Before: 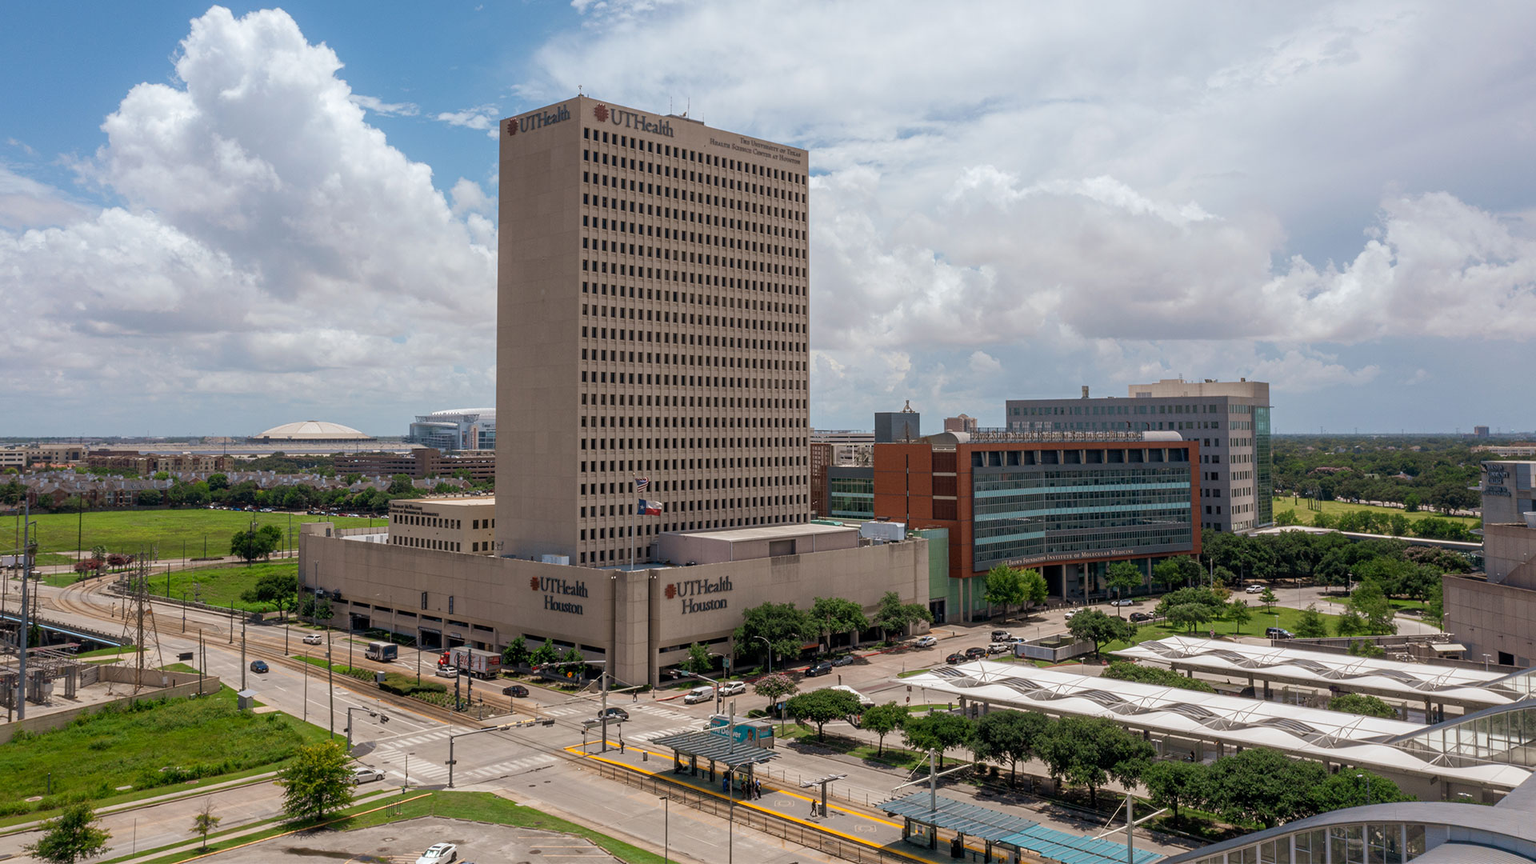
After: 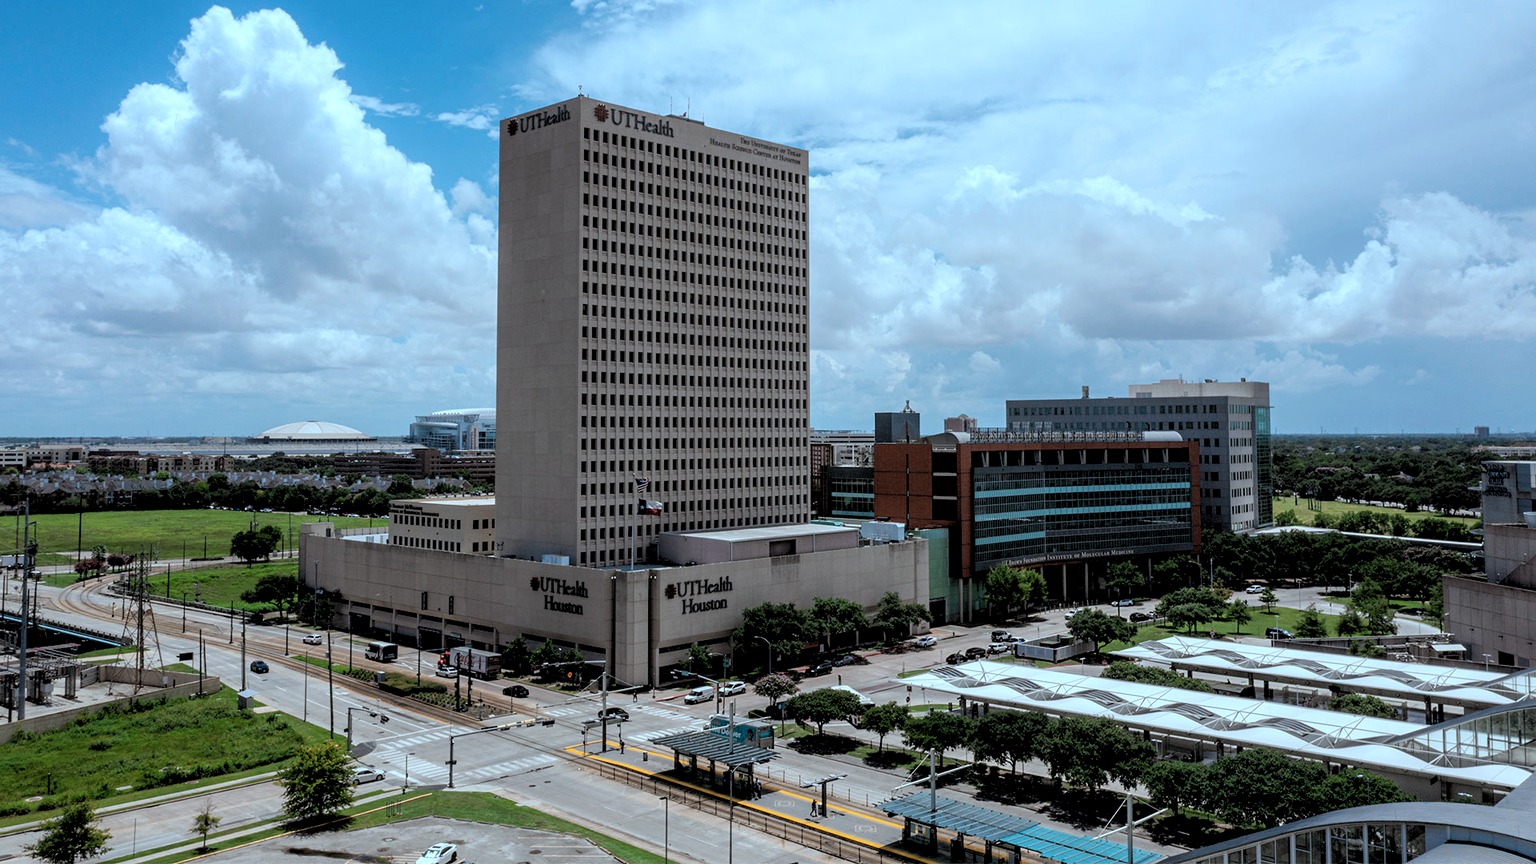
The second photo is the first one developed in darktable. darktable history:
color correction: highlights a* -10.69, highlights b* -19.19
rgb levels: levels [[0.034, 0.472, 0.904], [0, 0.5, 1], [0, 0.5, 1]]
